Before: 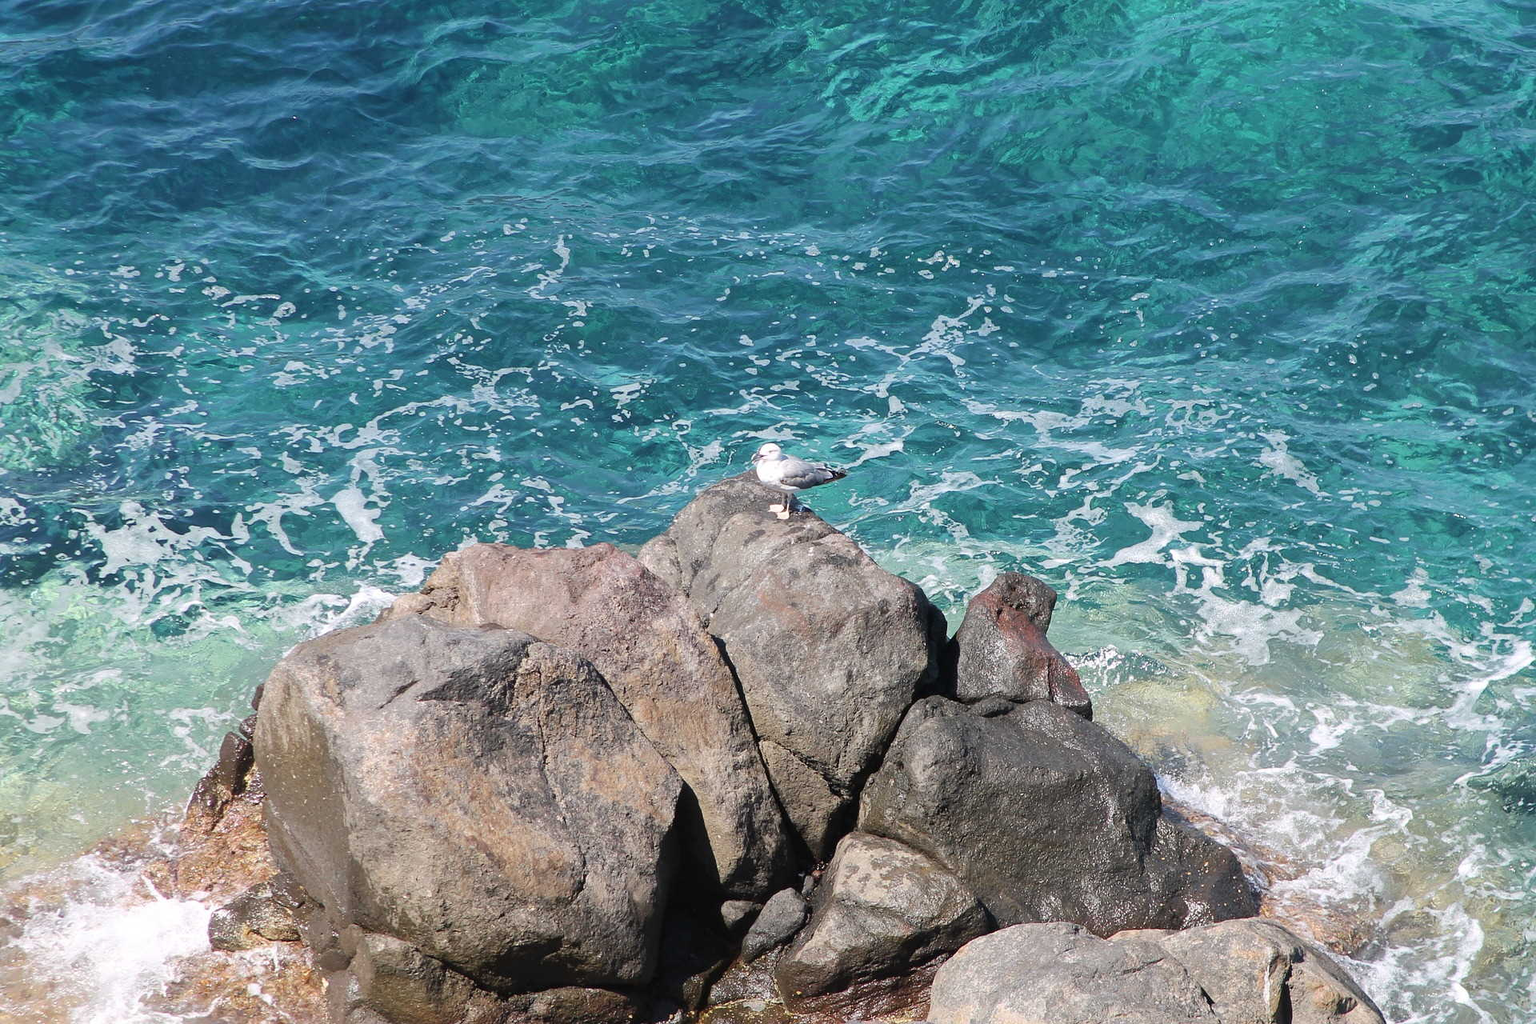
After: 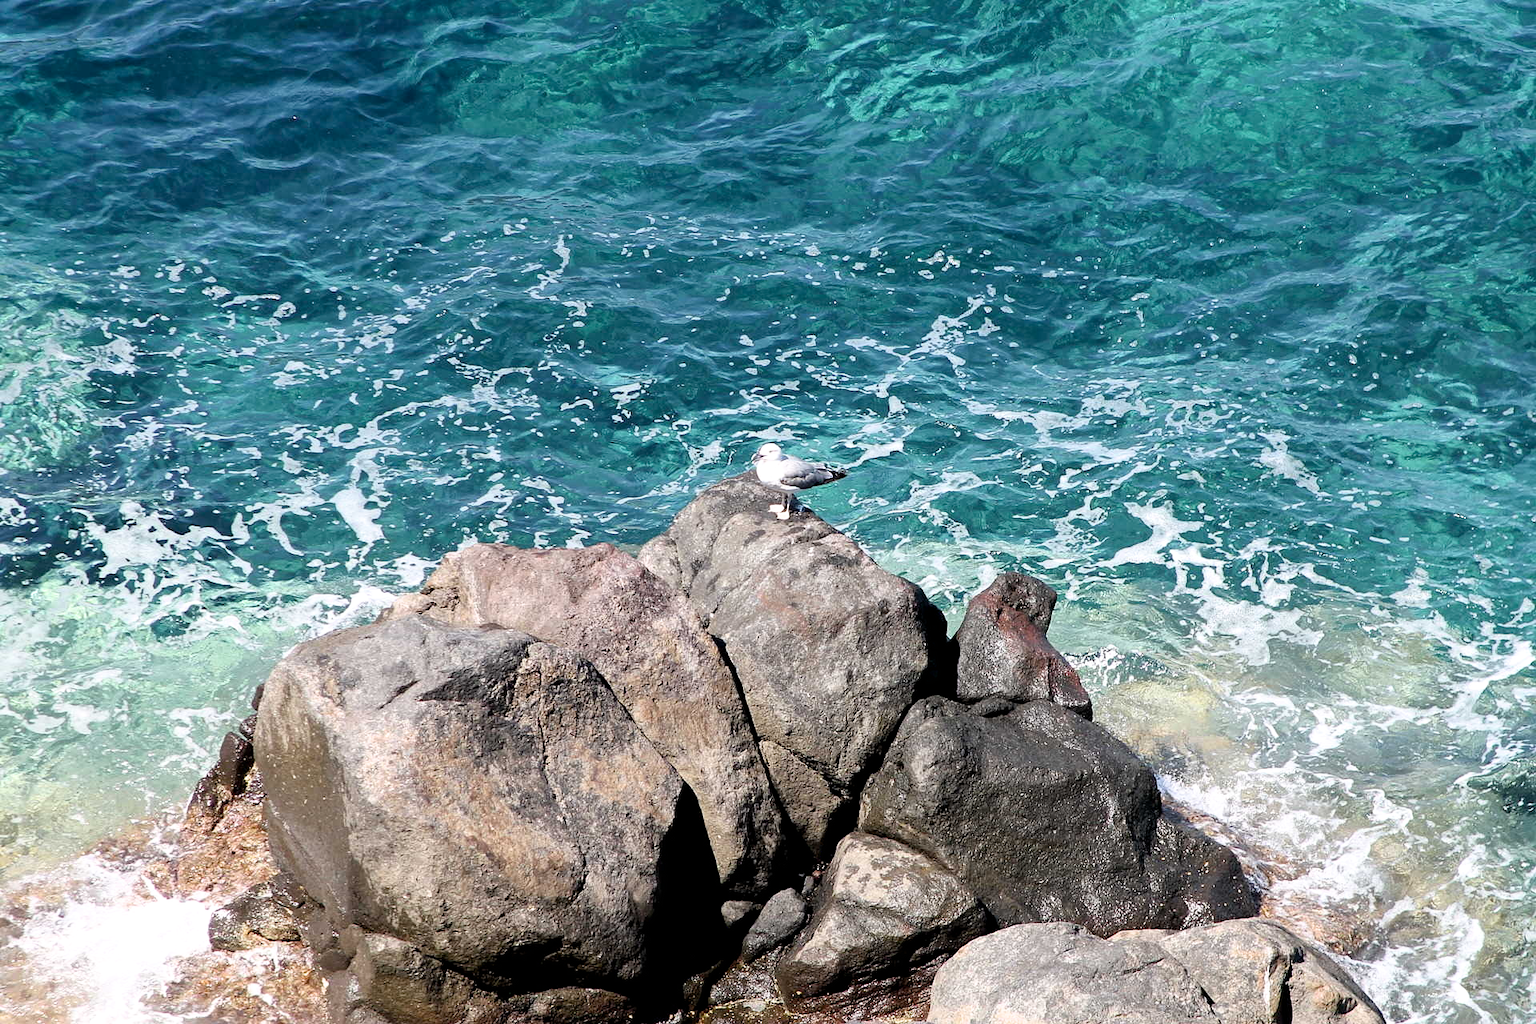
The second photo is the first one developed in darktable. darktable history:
exposure: black level correction 0.012, compensate highlight preservation false
filmic rgb: black relative exposure -9.08 EV, white relative exposure 2.3 EV, hardness 7.49
